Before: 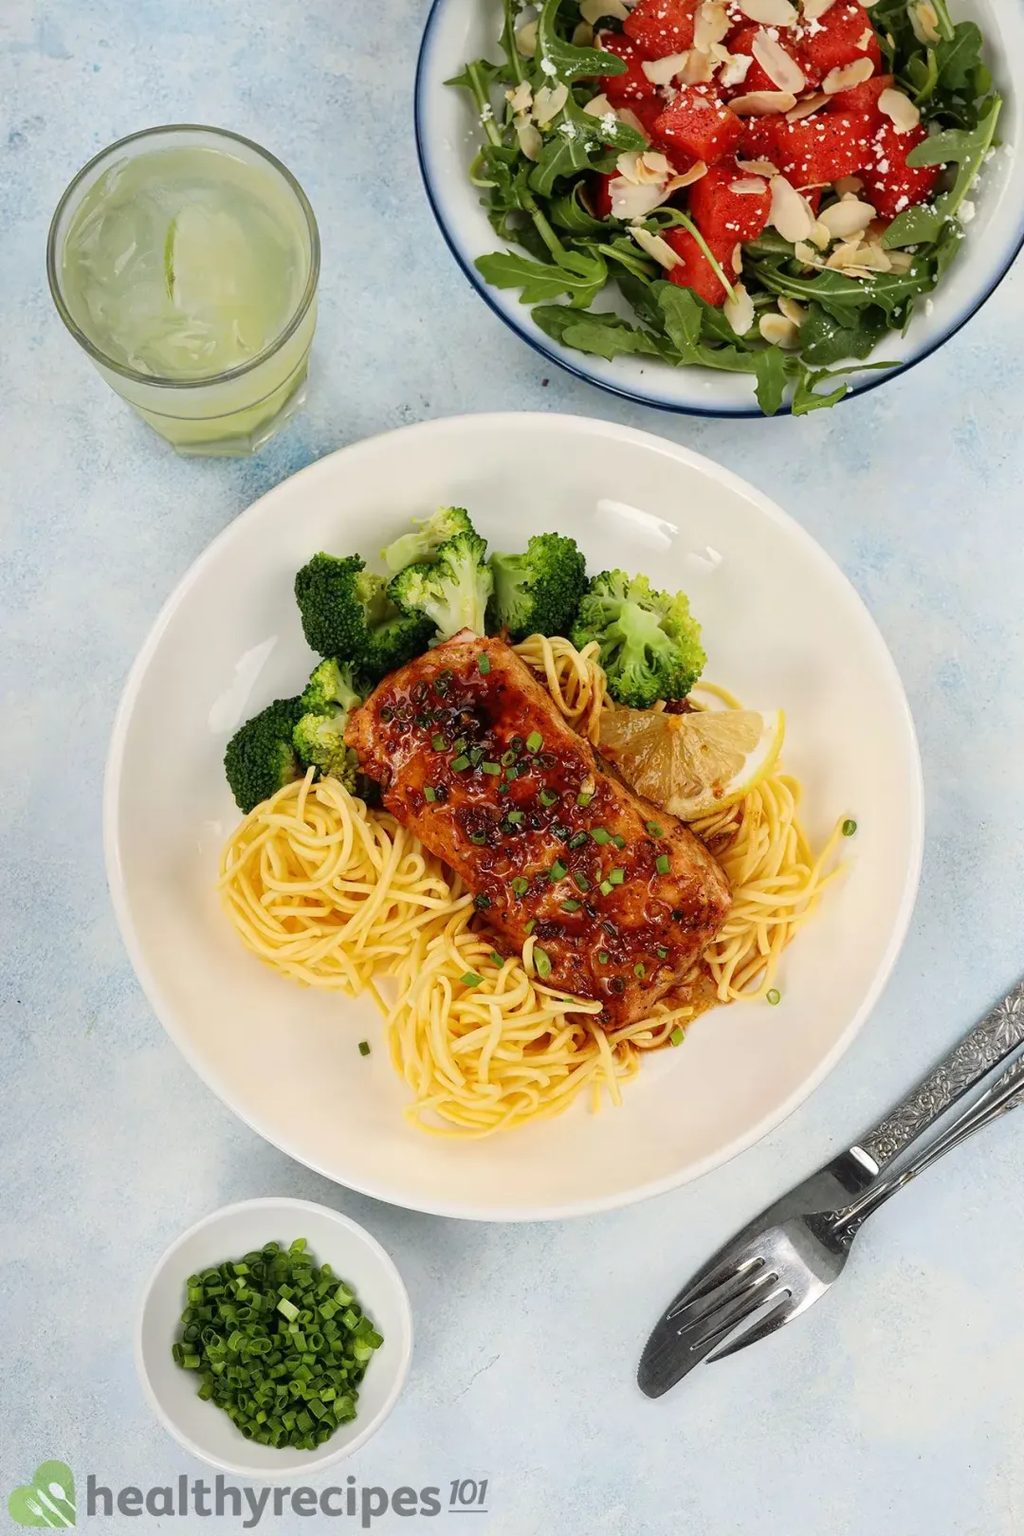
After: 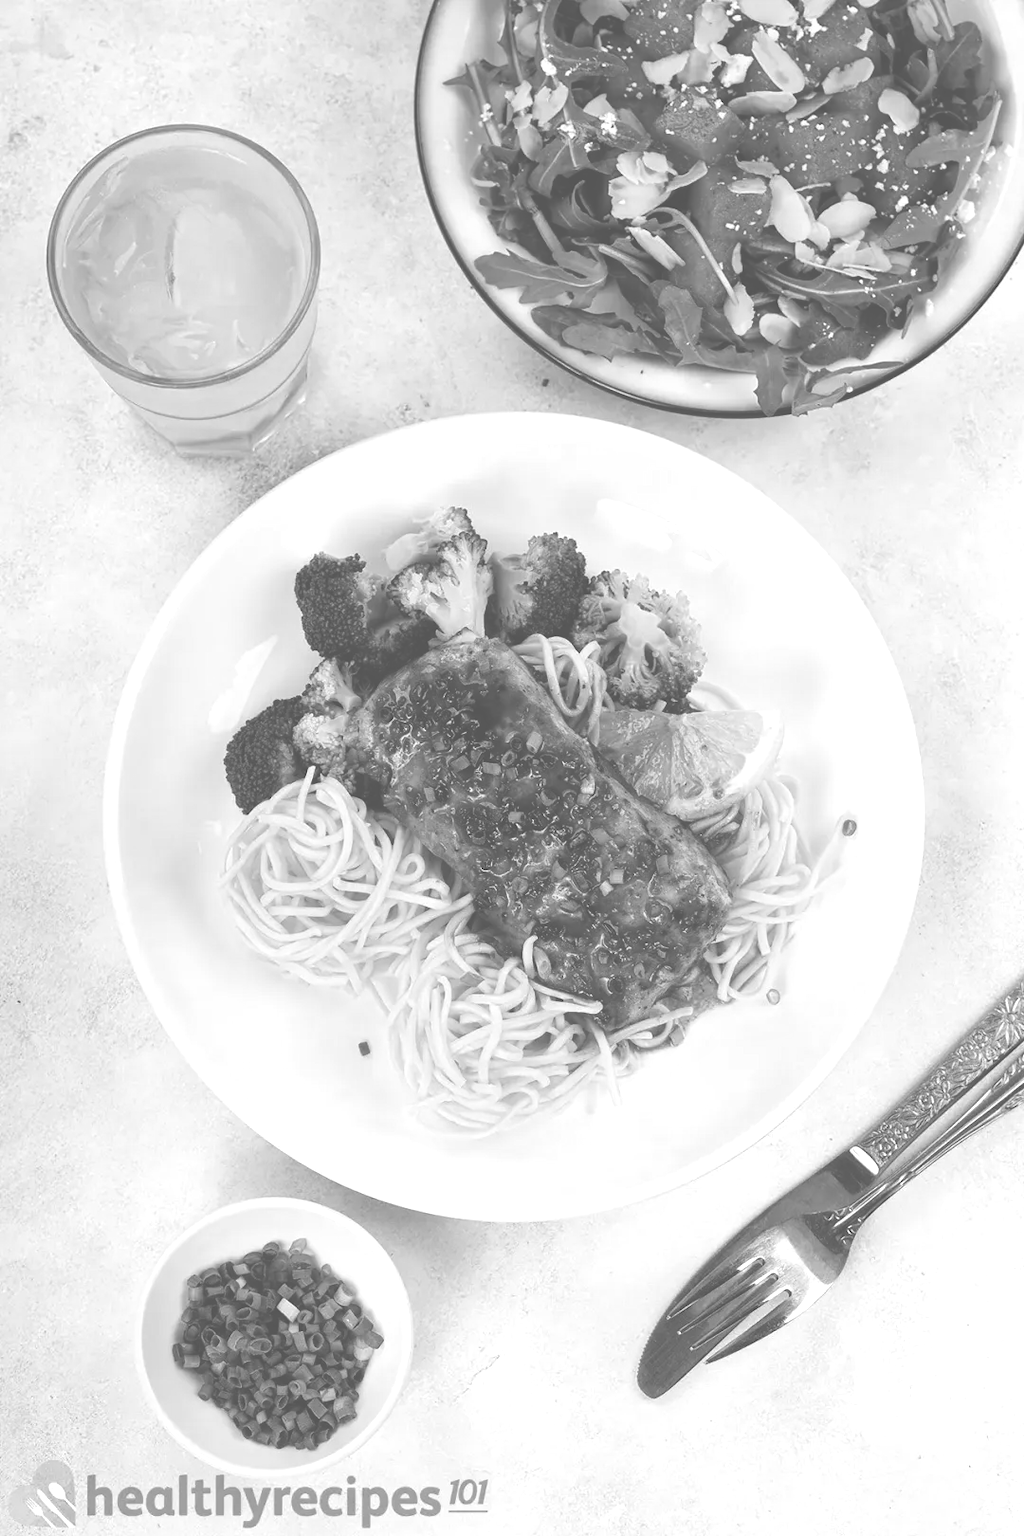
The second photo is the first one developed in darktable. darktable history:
exposure: black level correction -0.071, exposure 0.5 EV, compensate highlight preservation false
monochrome: on, module defaults
